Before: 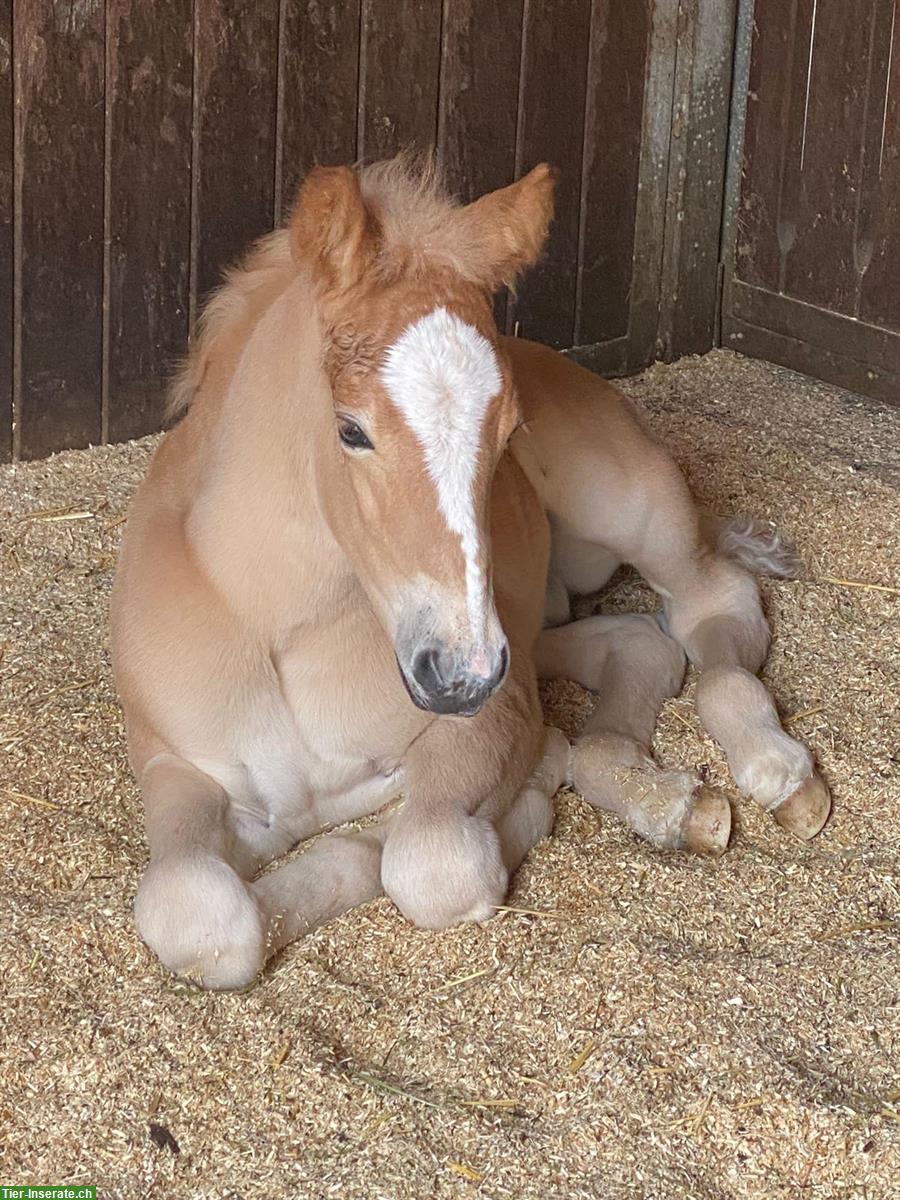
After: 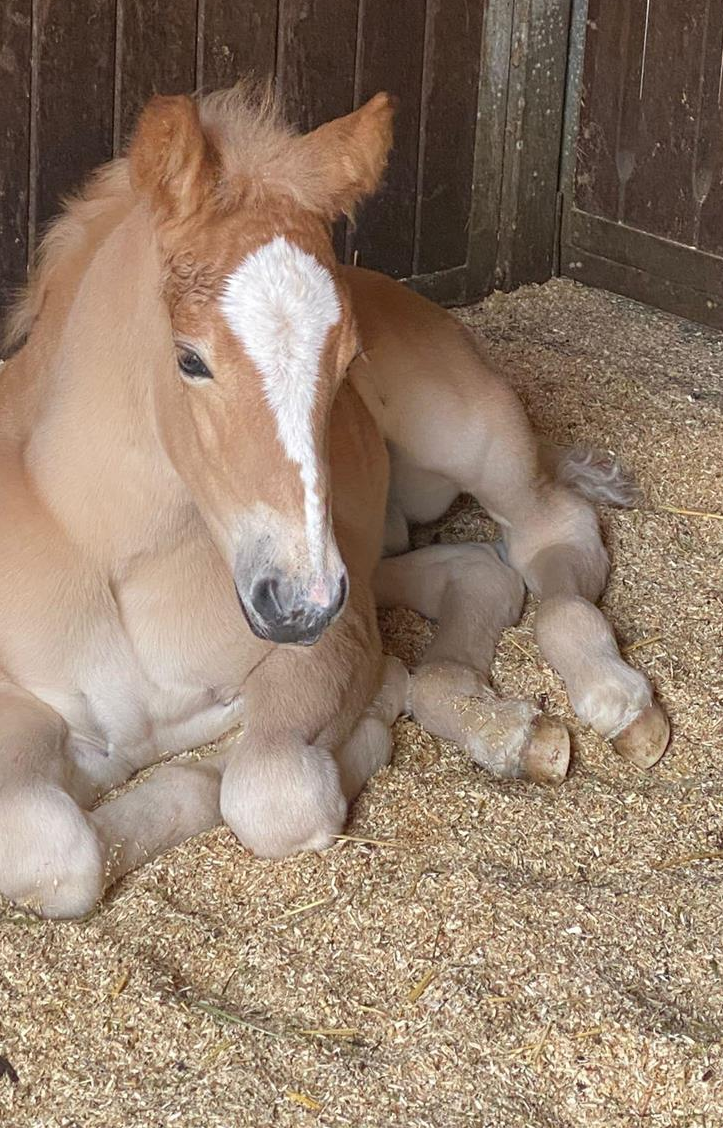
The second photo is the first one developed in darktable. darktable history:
crop and rotate: left 17.891%, top 5.926%, right 1.75%
